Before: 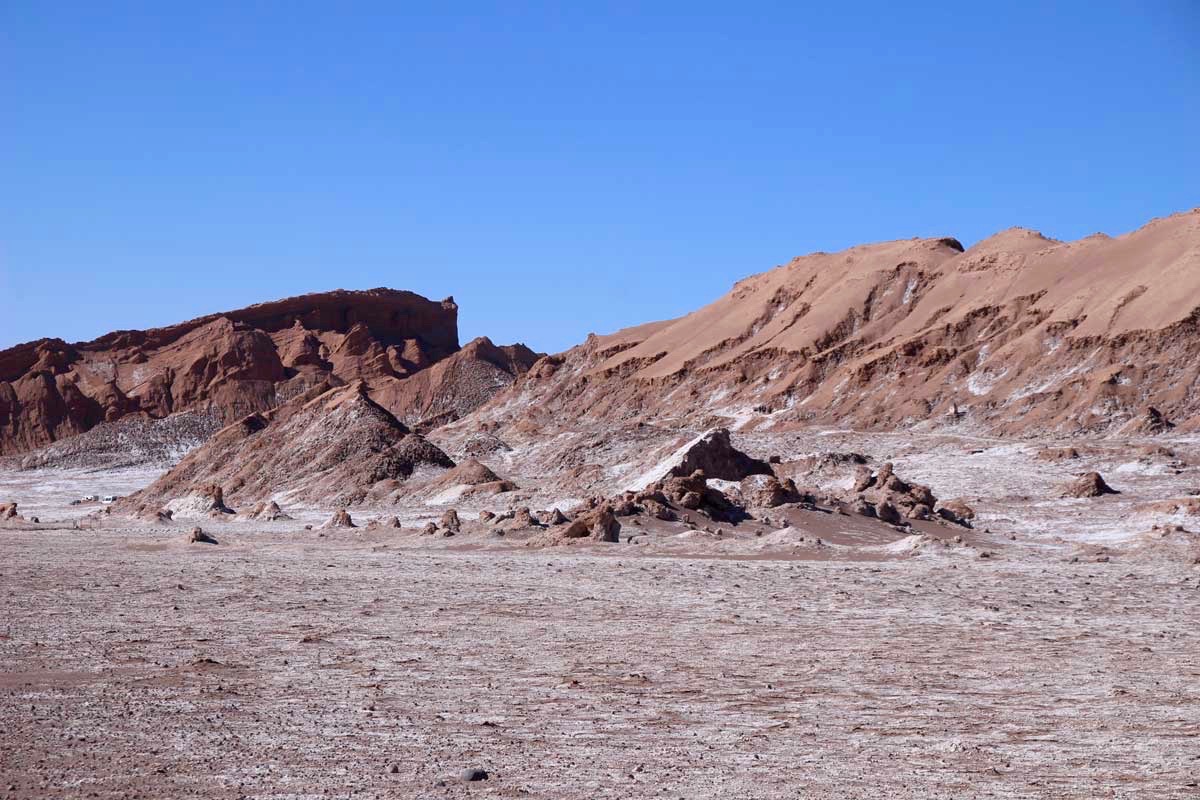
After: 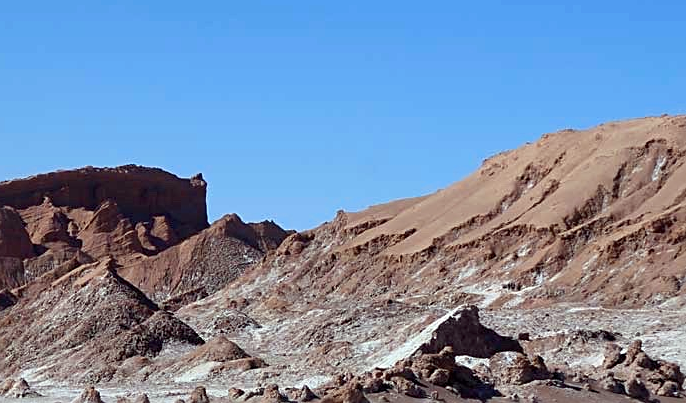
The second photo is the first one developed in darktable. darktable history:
crop: left 20.932%, top 15.471%, right 21.848%, bottom 34.081%
color correction: highlights a* -8, highlights b* 3.1
sharpen: on, module defaults
